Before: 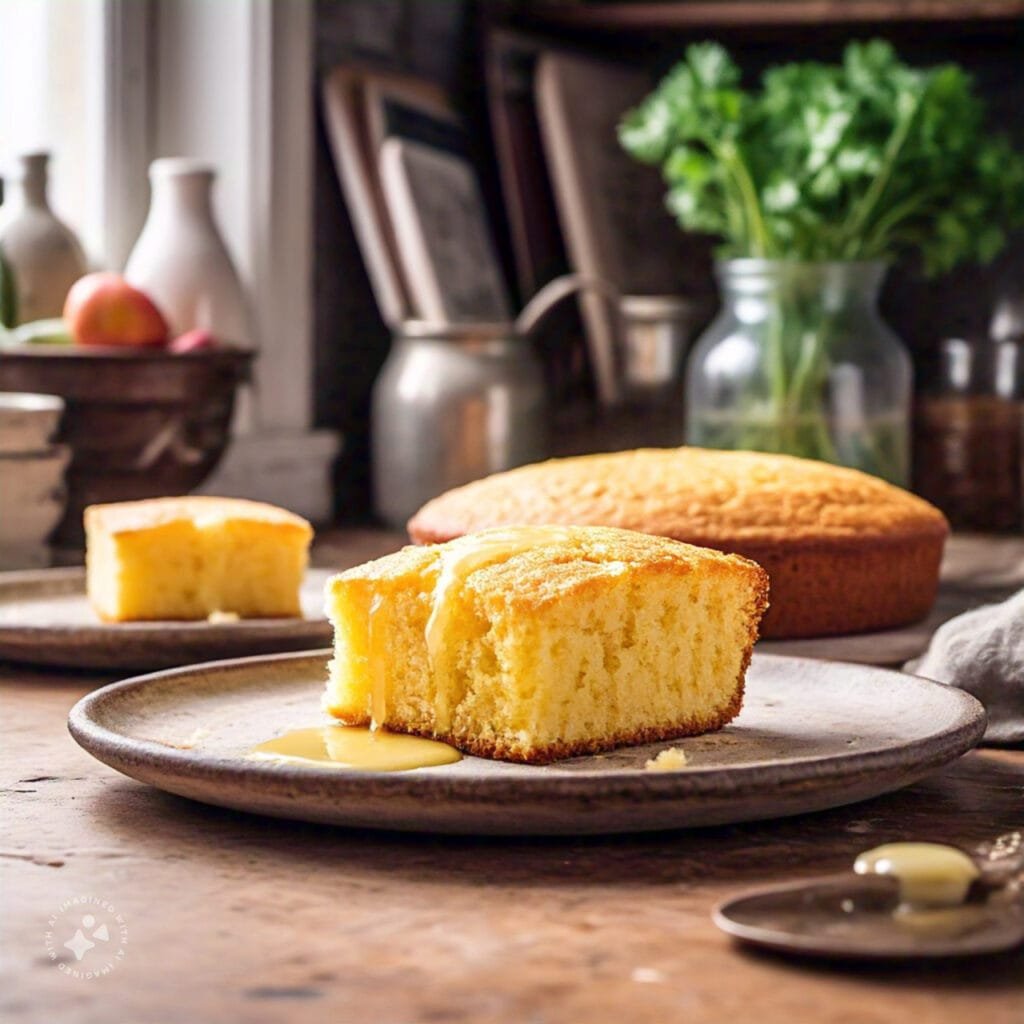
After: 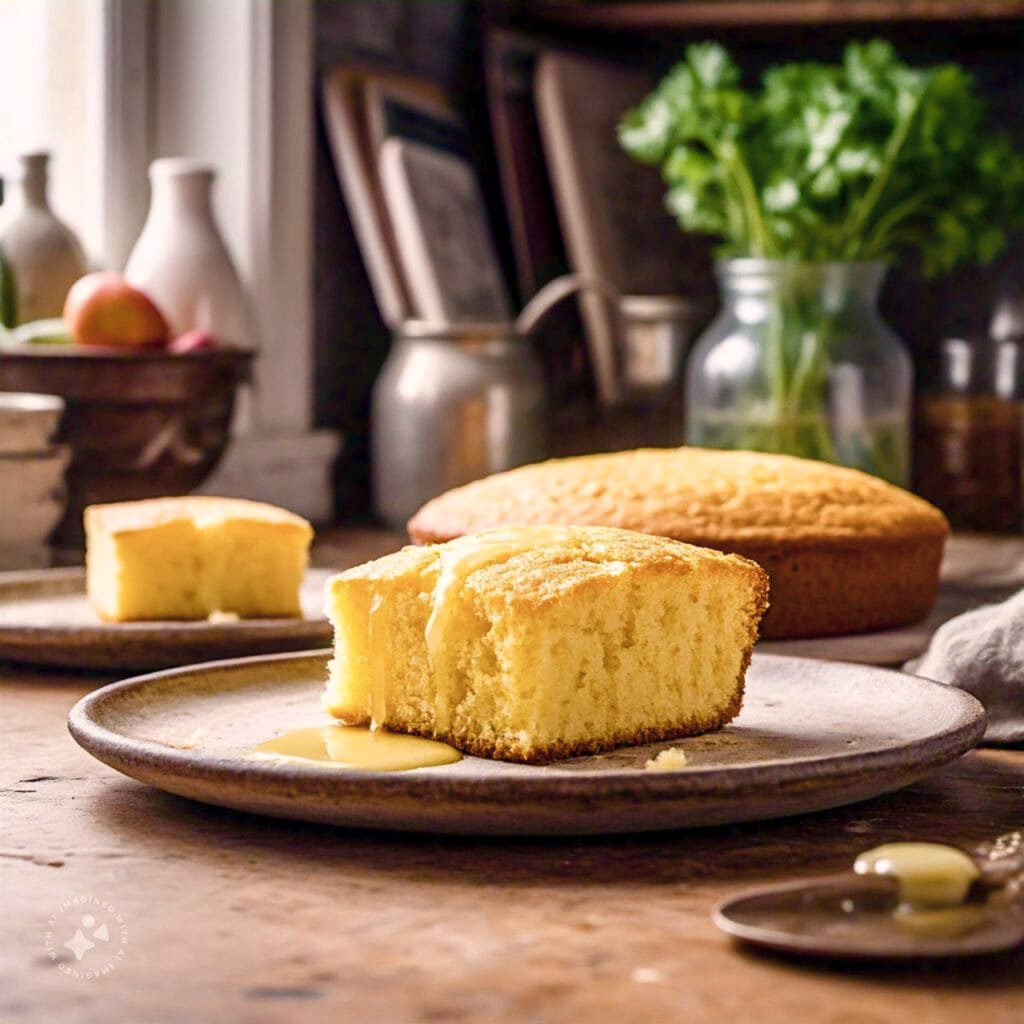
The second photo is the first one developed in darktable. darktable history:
color balance rgb: perceptual saturation grading › global saturation 20%, perceptual saturation grading › highlights -25%, perceptual saturation grading › shadows 50.52%, global vibrance 40.24%
color correction: highlights a* 5.59, highlights b* 5.24, saturation 0.68
